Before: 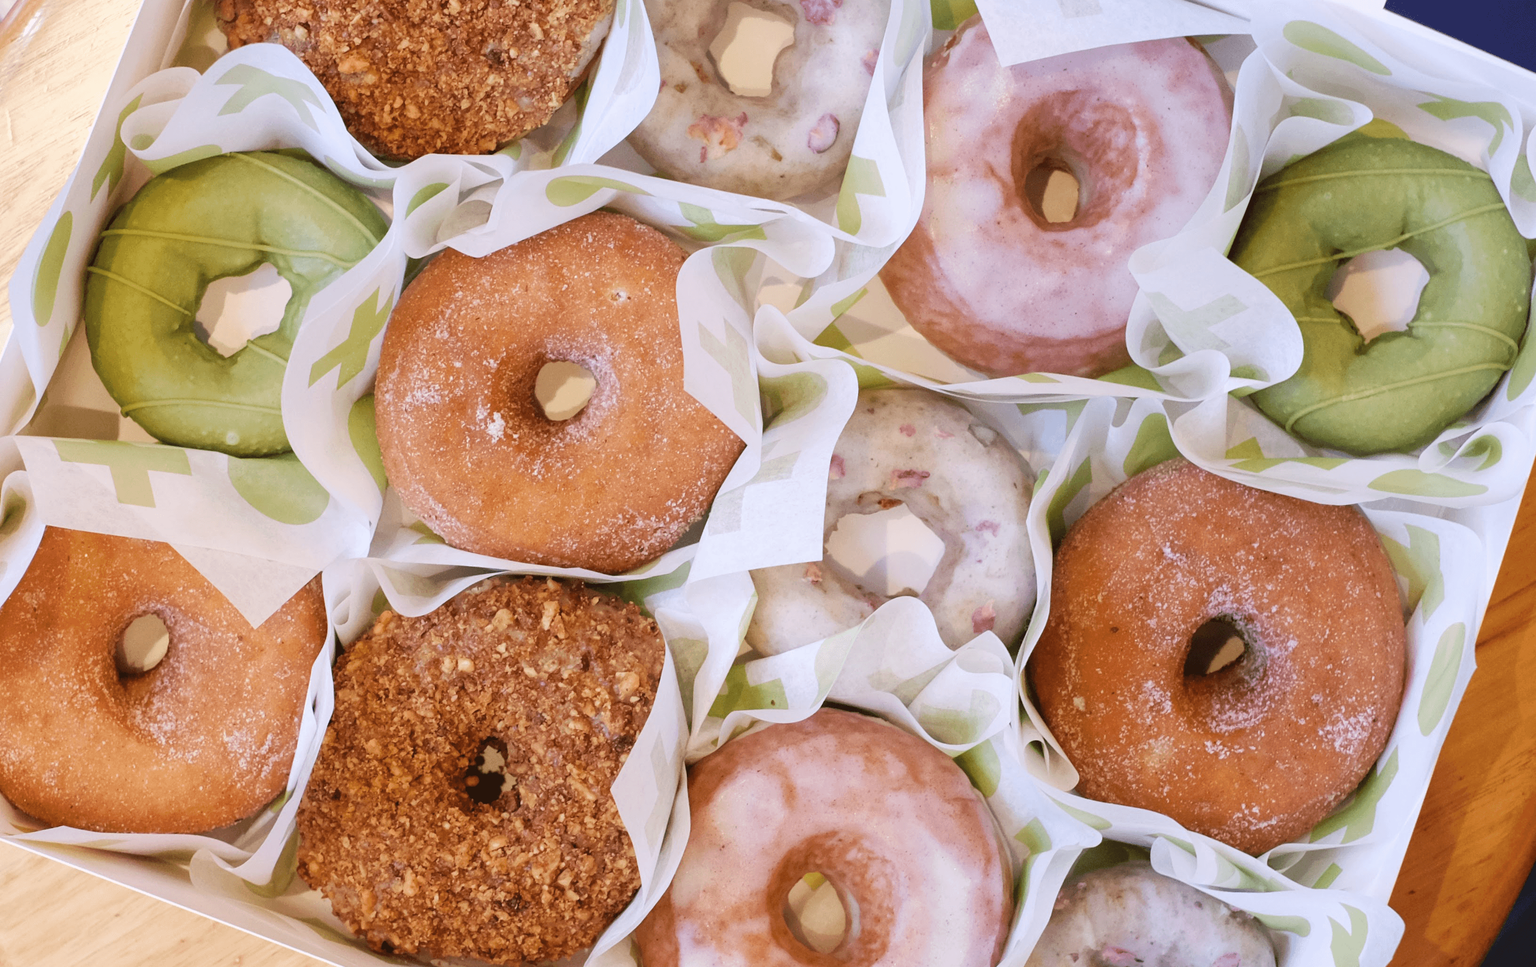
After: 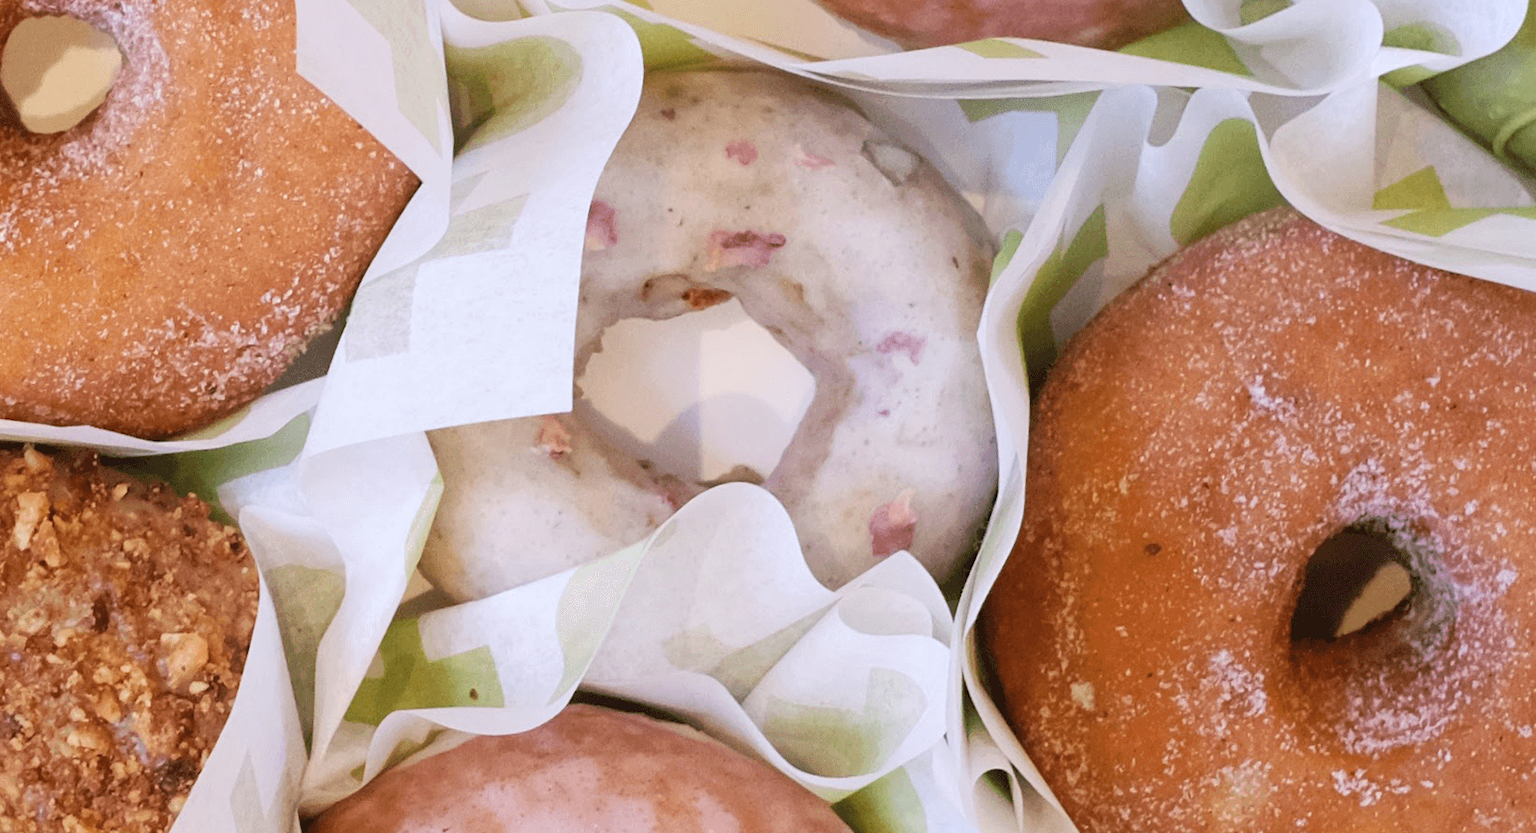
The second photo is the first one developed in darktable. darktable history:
crop: left 34.845%, top 36.587%, right 14.843%, bottom 20.042%
tone equalizer: on, module defaults
